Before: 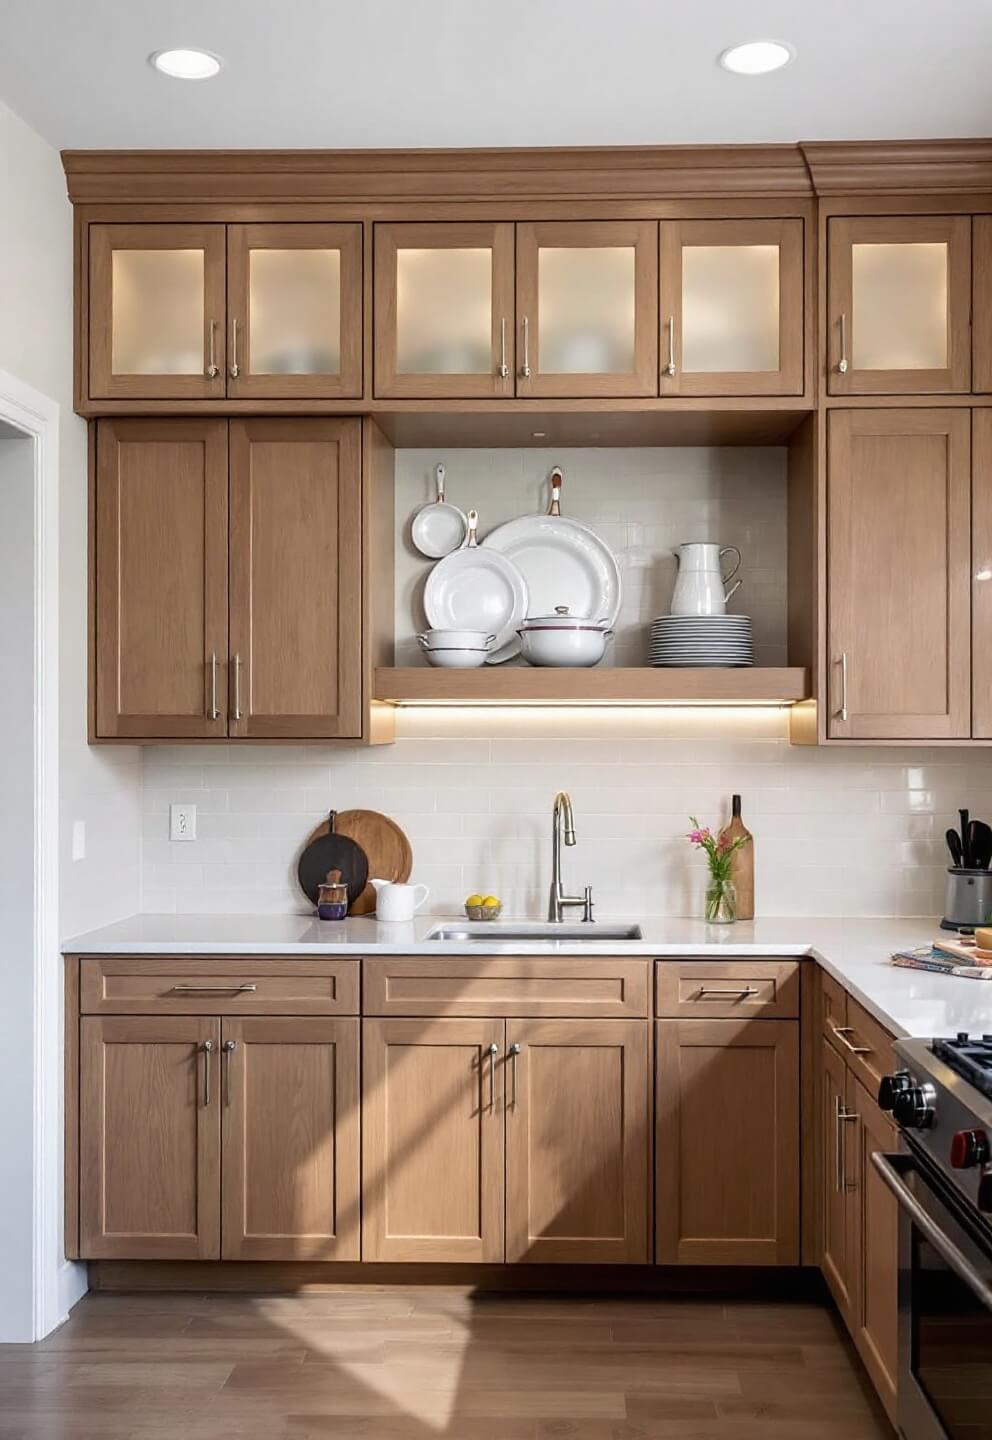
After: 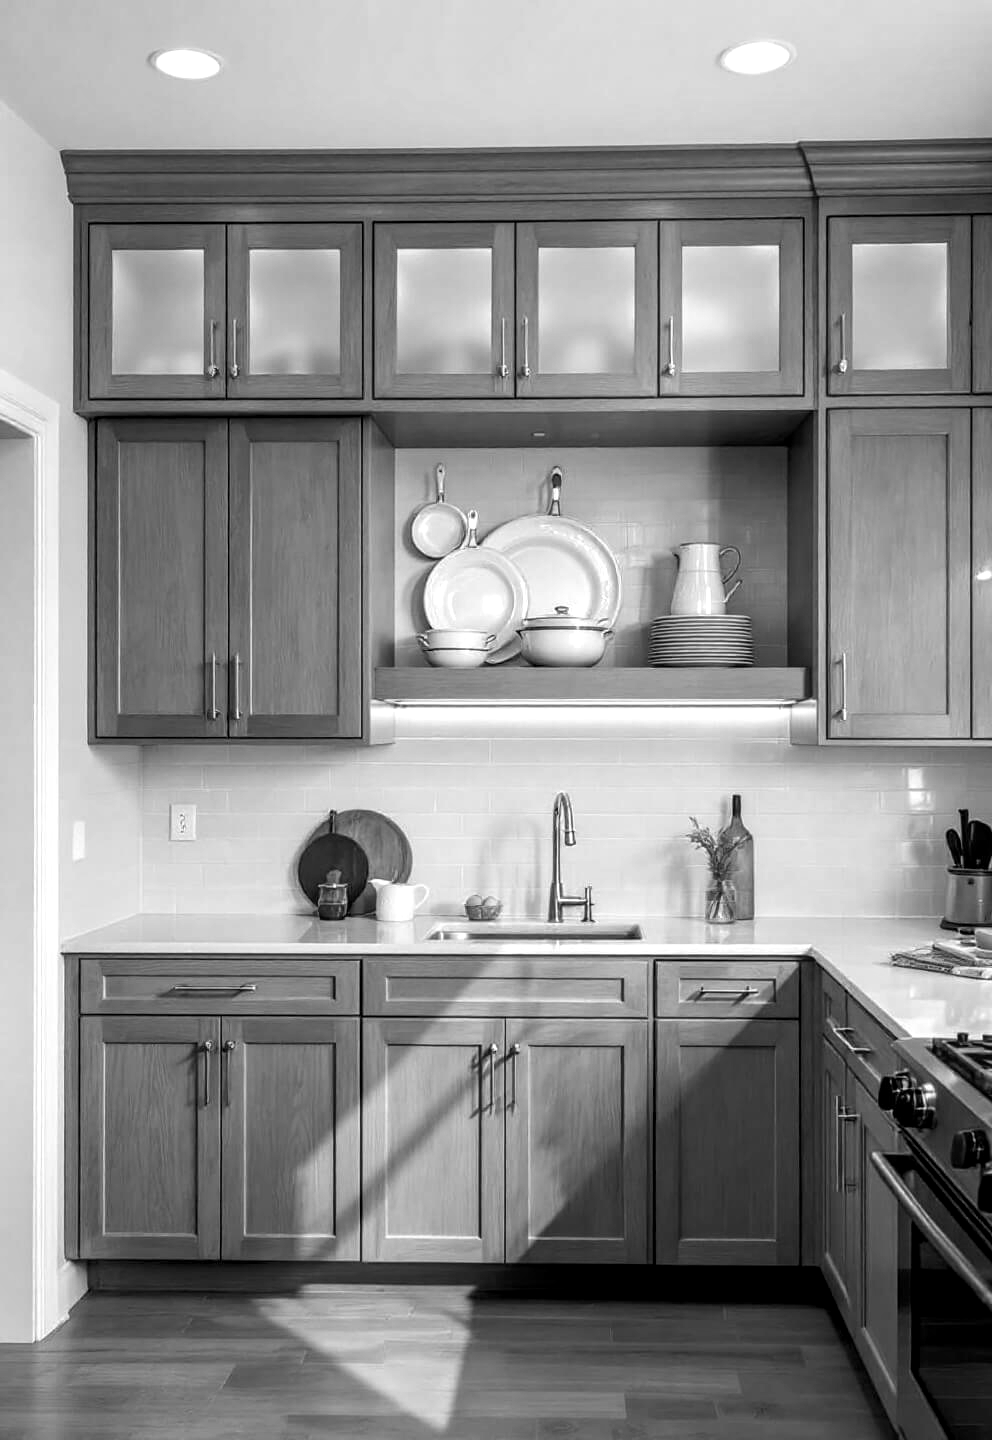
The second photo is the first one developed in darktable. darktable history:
local contrast: on, module defaults
monochrome: on, module defaults
color balance: contrast 6.48%, output saturation 113.3%
